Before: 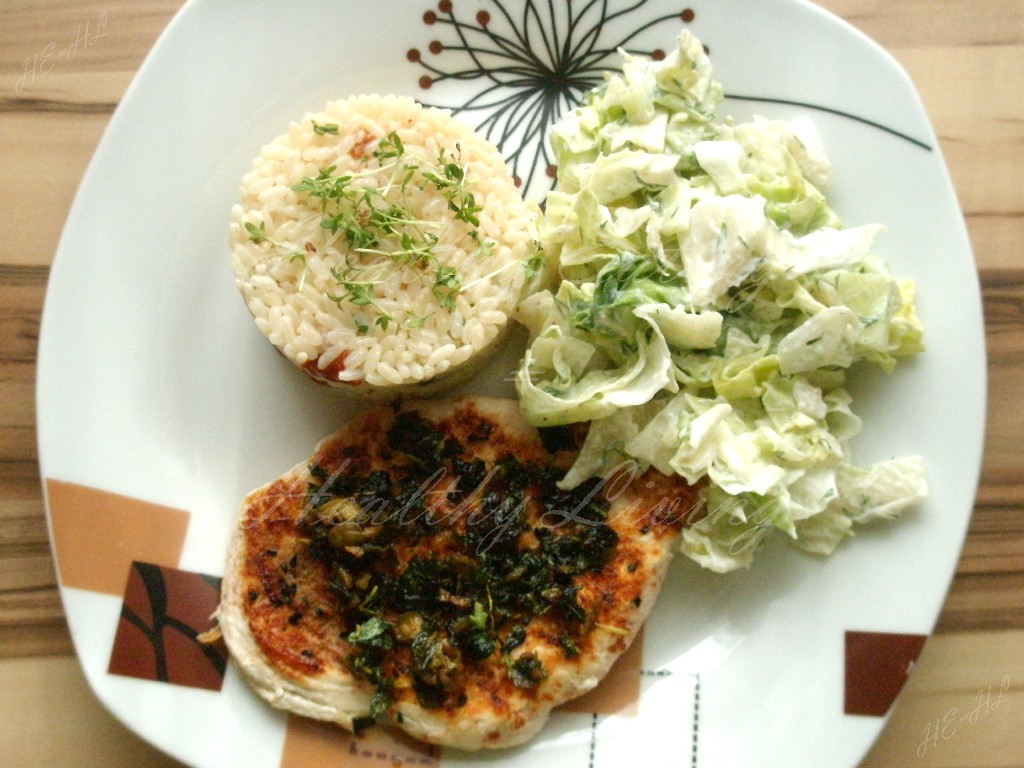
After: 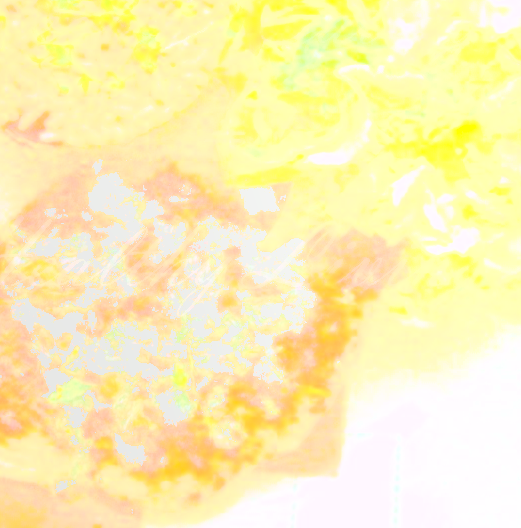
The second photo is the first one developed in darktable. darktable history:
rotate and perspective: crop left 0, crop top 0
shadows and highlights: on, module defaults
exposure: black level correction 0, exposure 0.877 EV, compensate exposure bias true, compensate highlight preservation false
tone curve: curves: ch0 [(0, 0.018) (0.036, 0.038) (0.15, 0.131) (0.27, 0.247) (0.545, 0.561) (0.761, 0.761) (1, 0.919)]; ch1 [(0, 0) (0.179, 0.173) (0.322, 0.32) (0.429, 0.431) (0.502, 0.5) (0.519, 0.522) (0.562, 0.588) (0.625, 0.67) (0.711, 0.745) (1, 1)]; ch2 [(0, 0) (0.29, 0.295) (0.404, 0.436) (0.497, 0.499) (0.521, 0.523) (0.561, 0.605) (0.657, 0.655) (0.712, 0.764) (1, 1)], color space Lab, independent channels, preserve colors none
crop and rotate: left 29.237%, top 31.152%, right 19.807%
white balance: red 1.05, blue 1.072
rgb levels: preserve colors sum RGB, levels [[0.038, 0.433, 0.934], [0, 0.5, 1], [0, 0.5, 1]]
bloom: size 70%, threshold 25%, strength 70%
